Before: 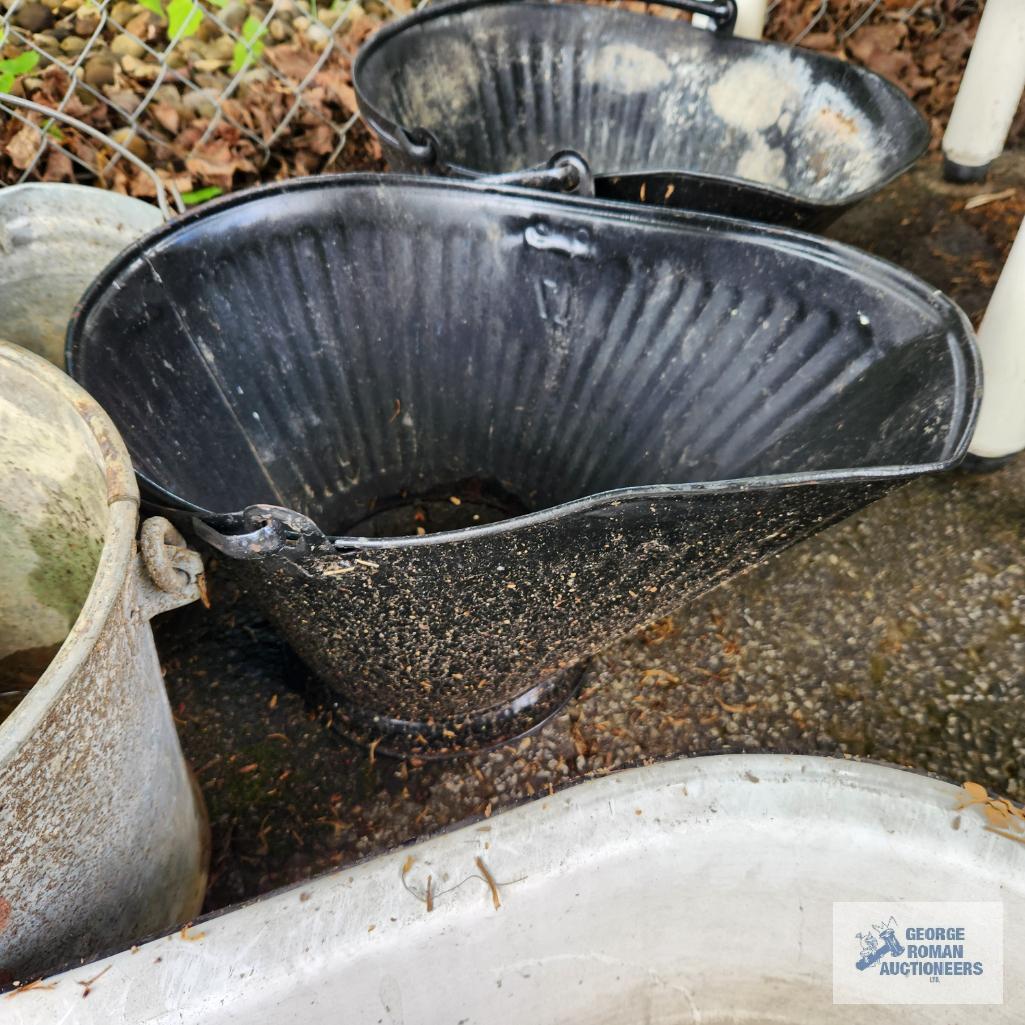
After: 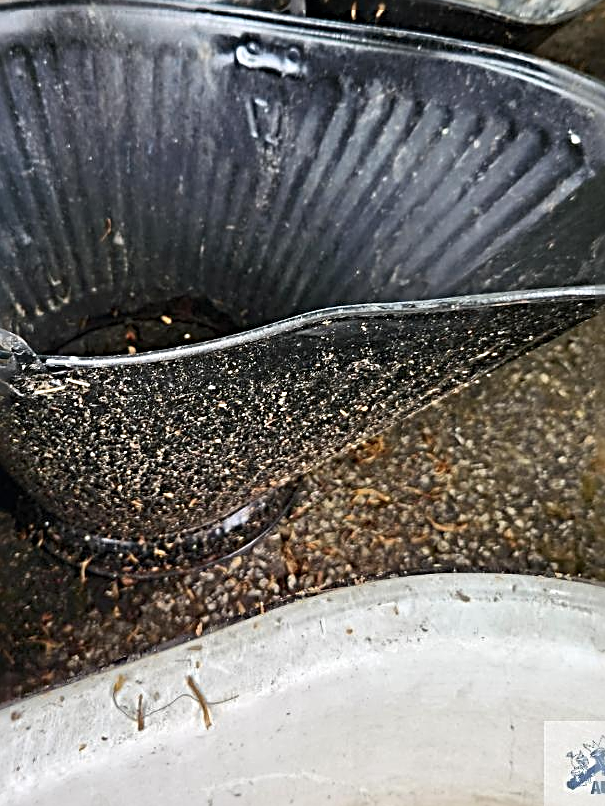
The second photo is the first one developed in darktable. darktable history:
crop and rotate: left 28.256%, top 17.734%, right 12.656%, bottom 3.573%
sharpen: radius 3.69, amount 0.928
